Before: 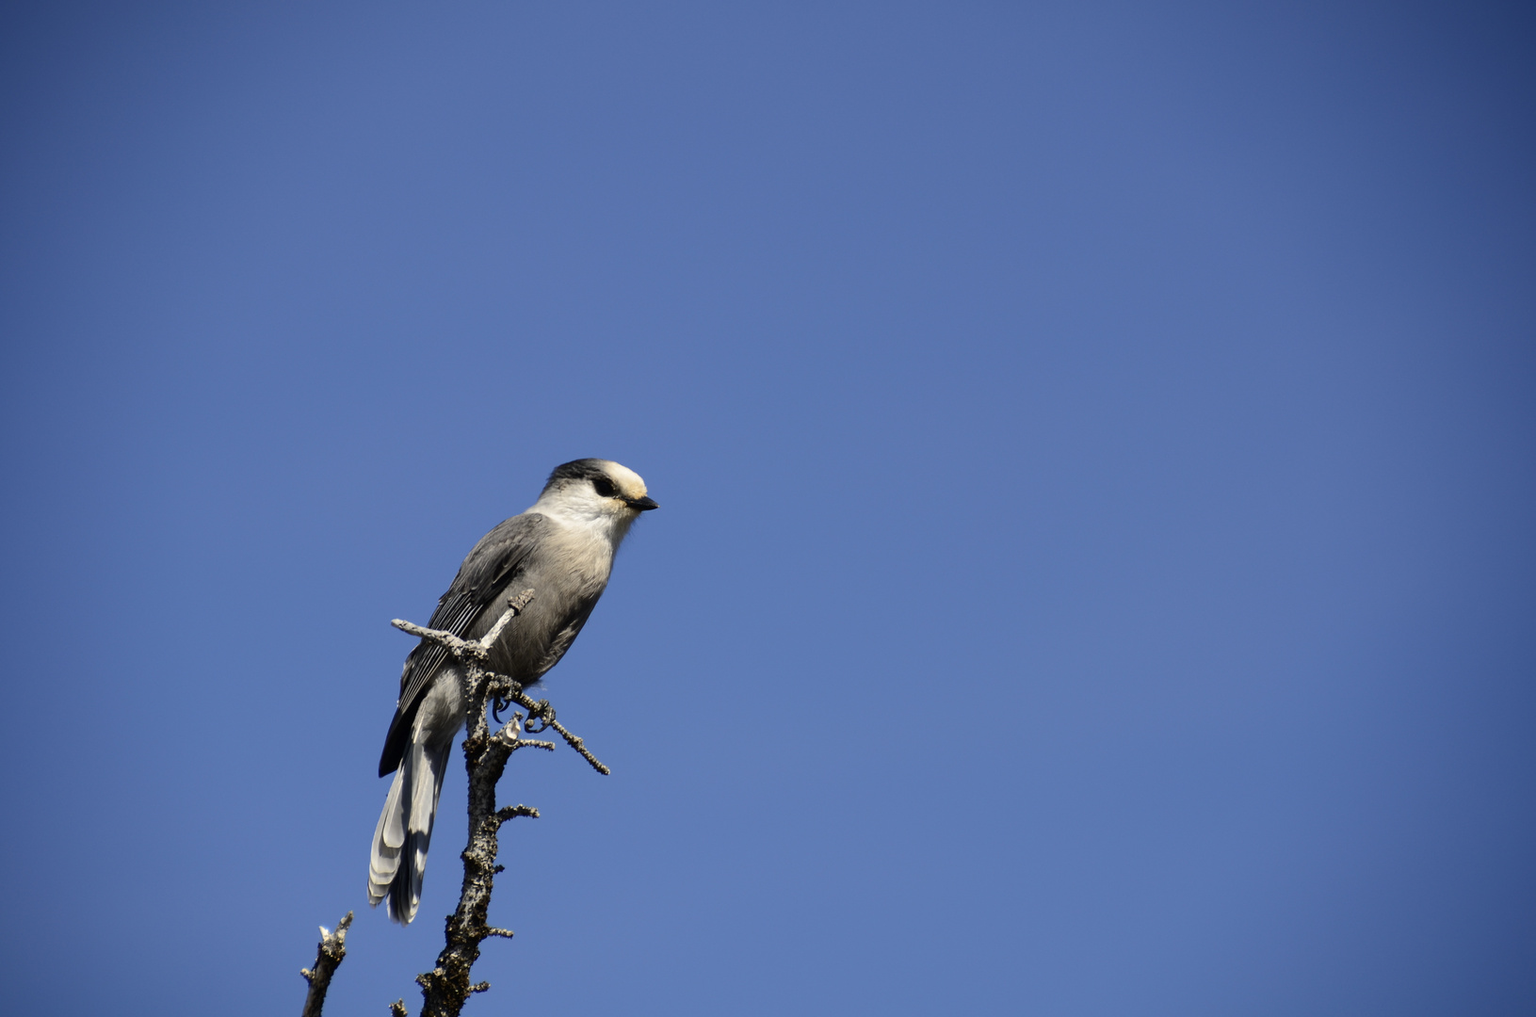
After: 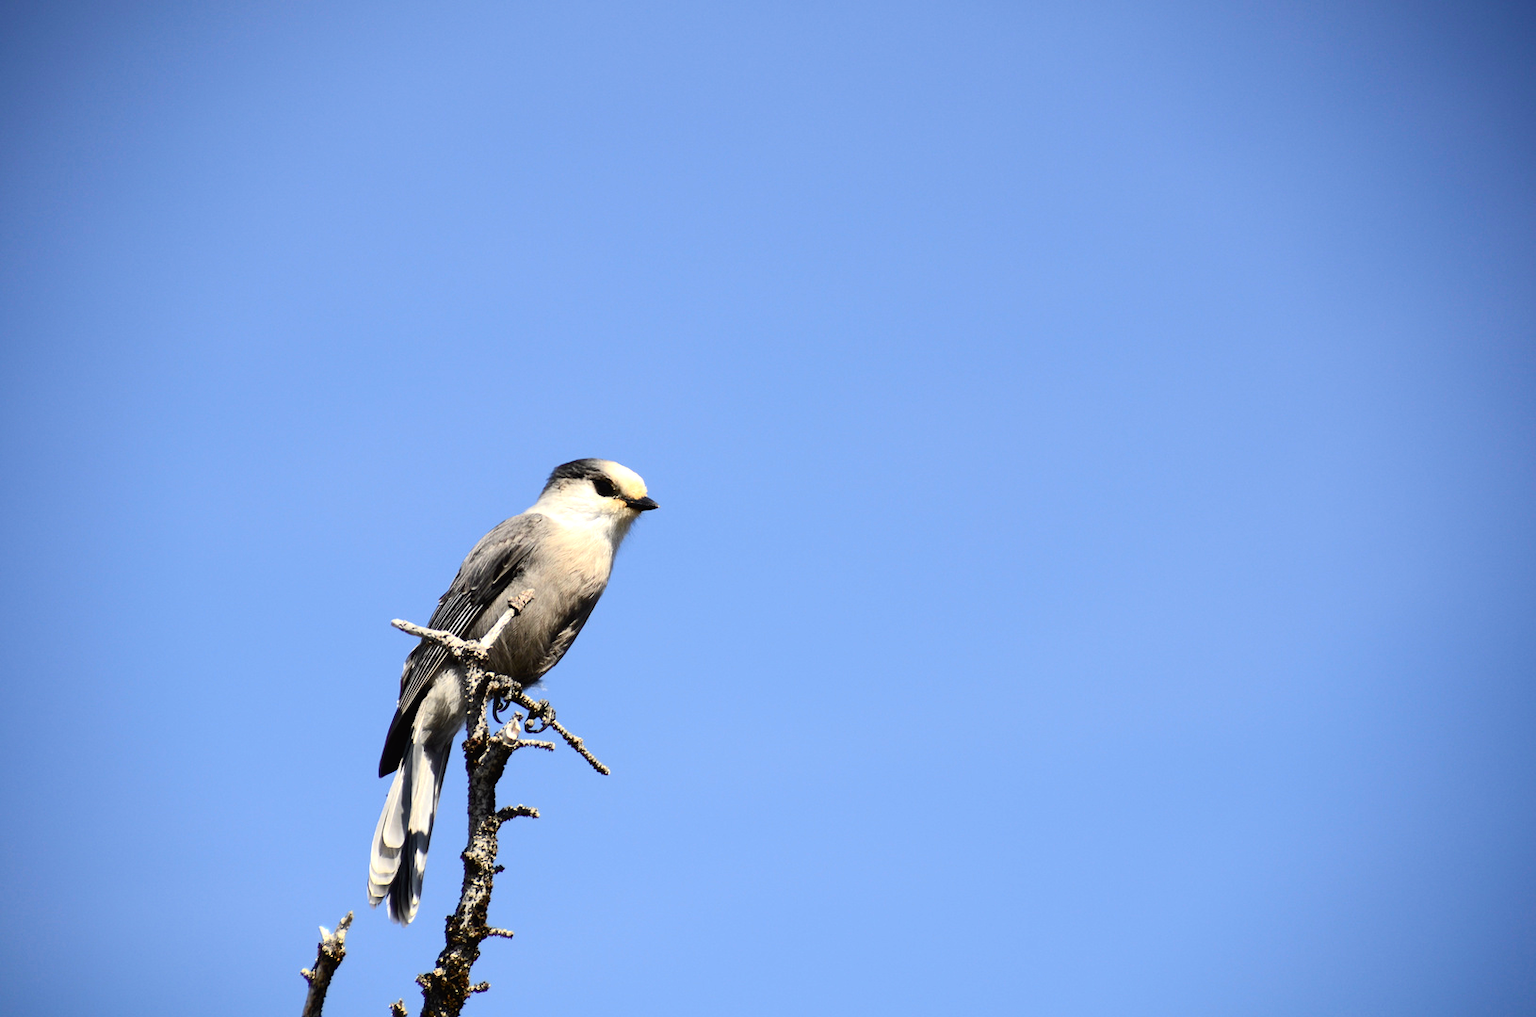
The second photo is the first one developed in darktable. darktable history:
tone curve: curves: ch0 [(0, 0.013) (0.036, 0.045) (0.274, 0.286) (0.566, 0.623) (0.794, 0.827) (1, 0.953)]; ch1 [(0, 0) (0.389, 0.403) (0.462, 0.48) (0.499, 0.5) (0.524, 0.527) (0.57, 0.599) (0.626, 0.65) (0.761, 0.781) (1, 1)]; ch2 [(0, 0) (0.464, 0.478) (0.5, 0.501) (0.533, 0.542) (0.599, 0.613) (0.704, 0.731) (1, 1)], color space Lab, independent channels, preserve colors none
exposure: exposure 0.6 EV, compensate exposure bias true, compensate highlight preservation false
